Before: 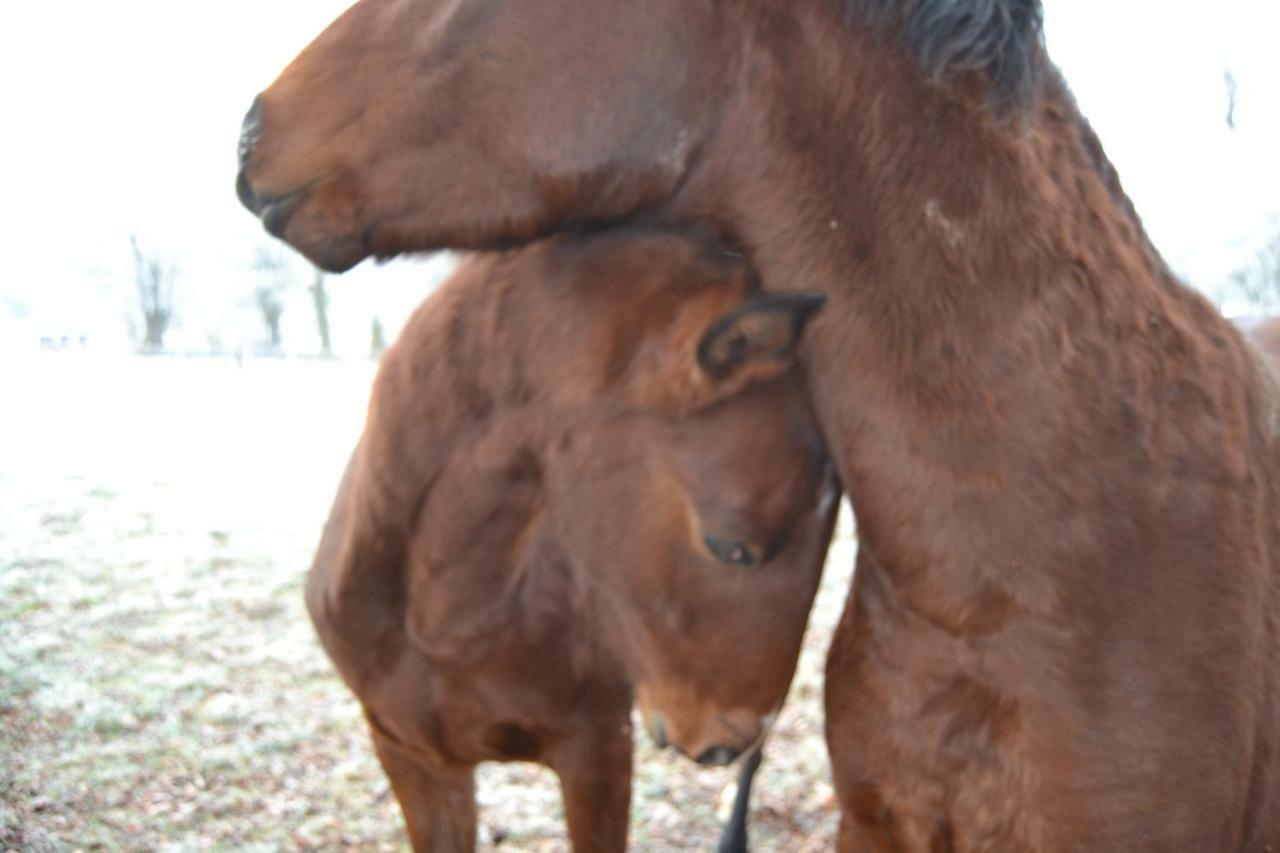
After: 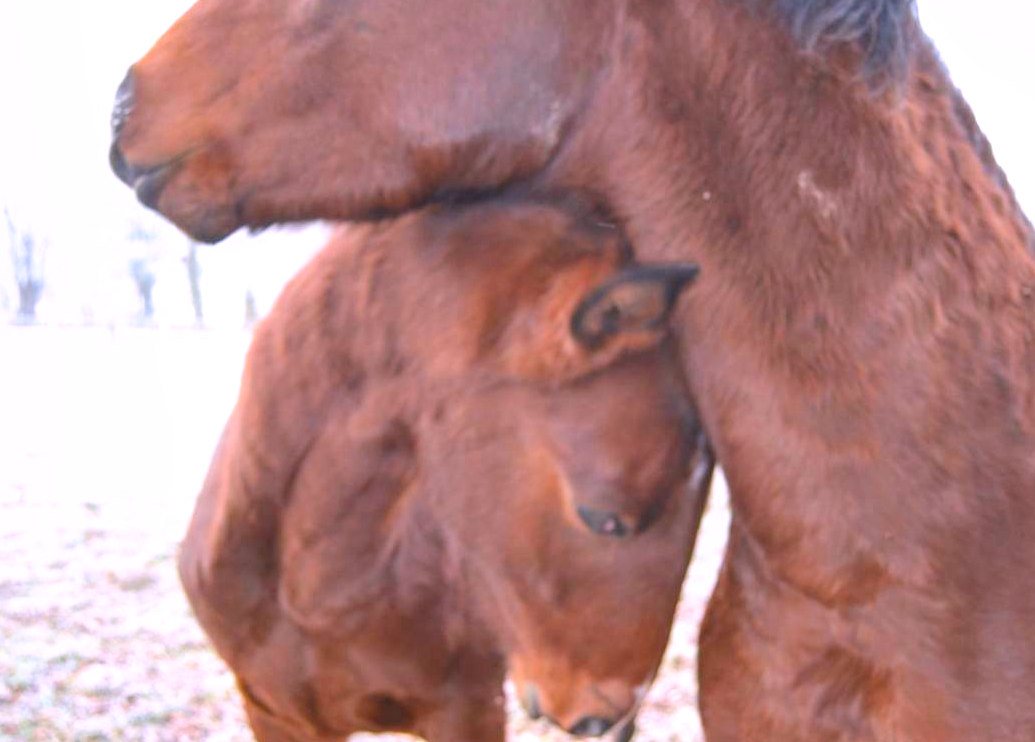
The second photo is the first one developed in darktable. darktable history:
local contrast: on, module defaults
crop: left 9.929%, top 3.475%, right 9.188%, bottom 9.529%
contrast brightness saturation: contrast 0.07, brightness 0.18, saturation 0.4
white balance: red 1.066, blue 1.119
